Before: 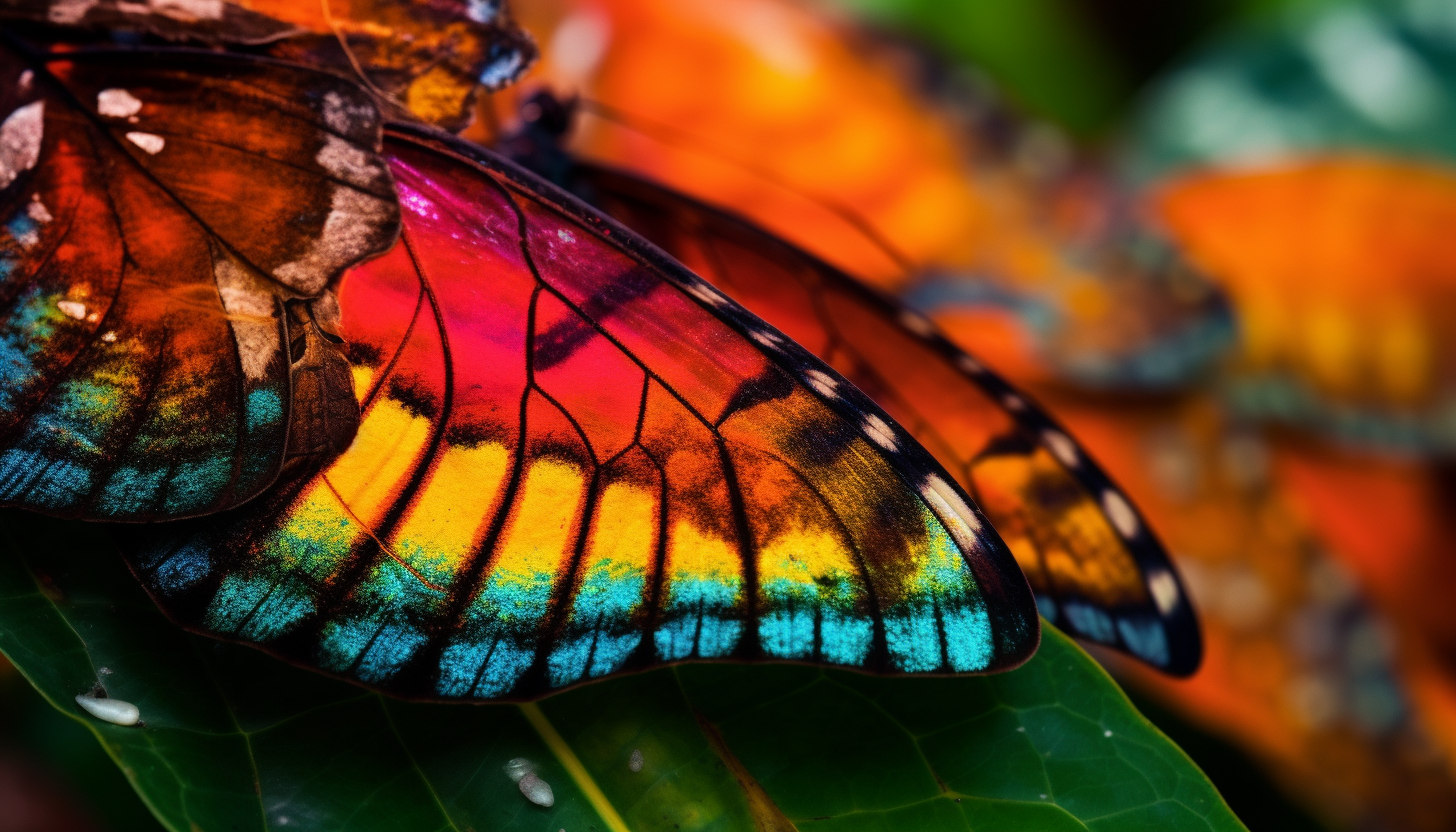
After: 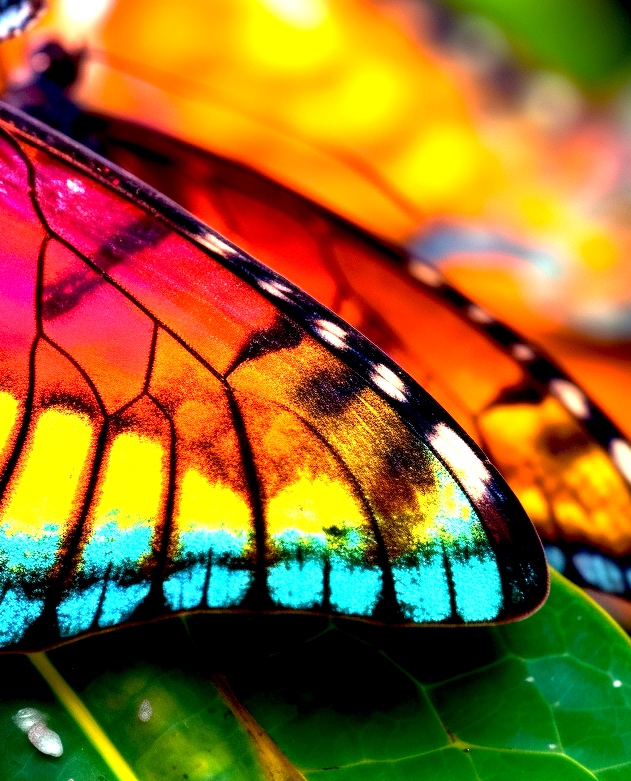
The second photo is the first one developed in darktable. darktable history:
crop: left 33.735%, top 6.022%, right 22.906%
exposure: black level correction 0.005, exposure 2.082 EV, compensate highlight preservation false
